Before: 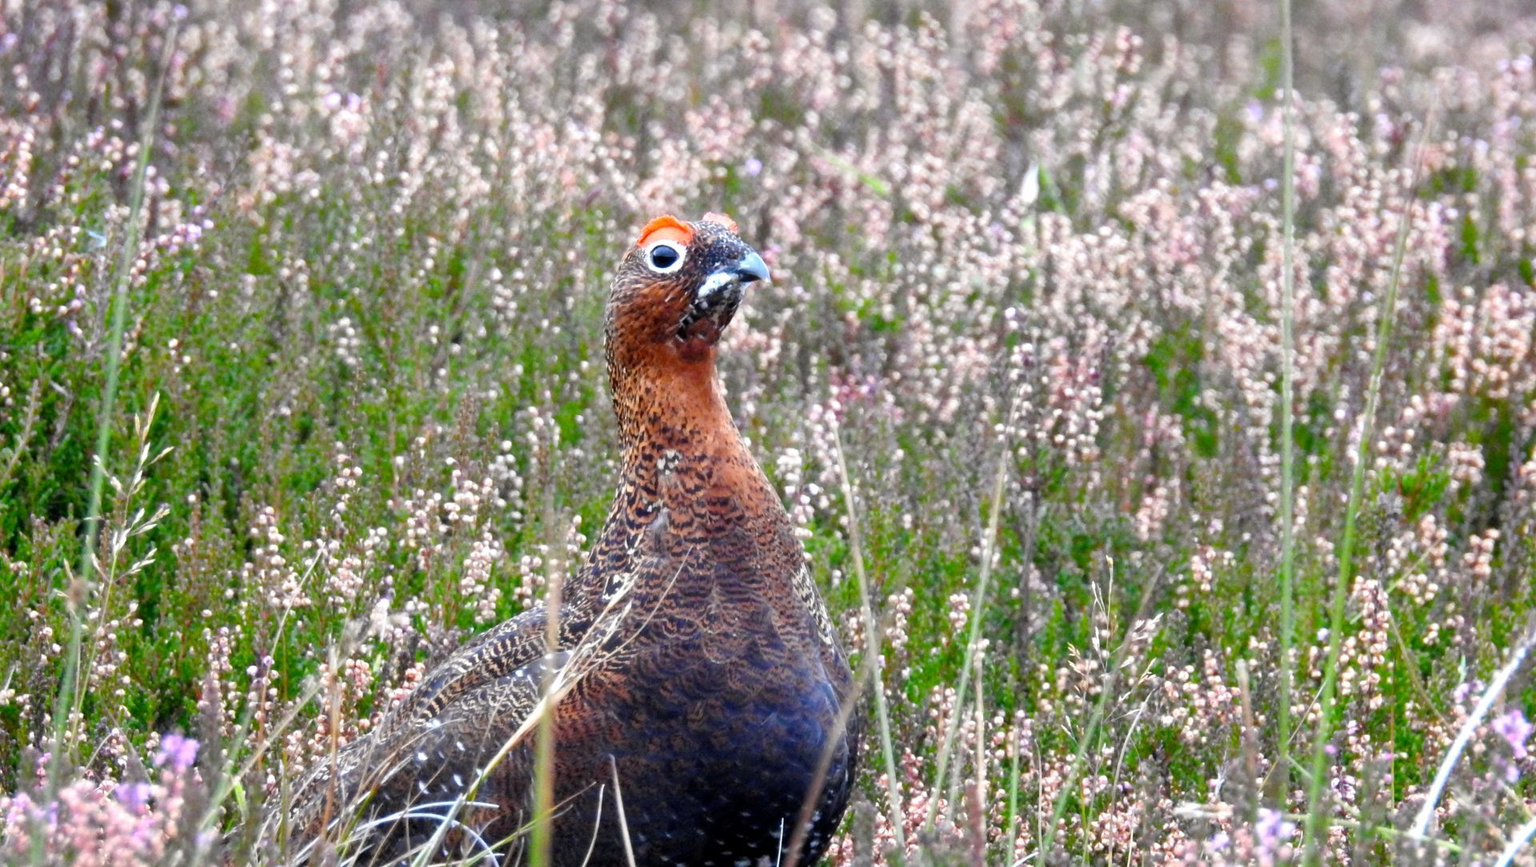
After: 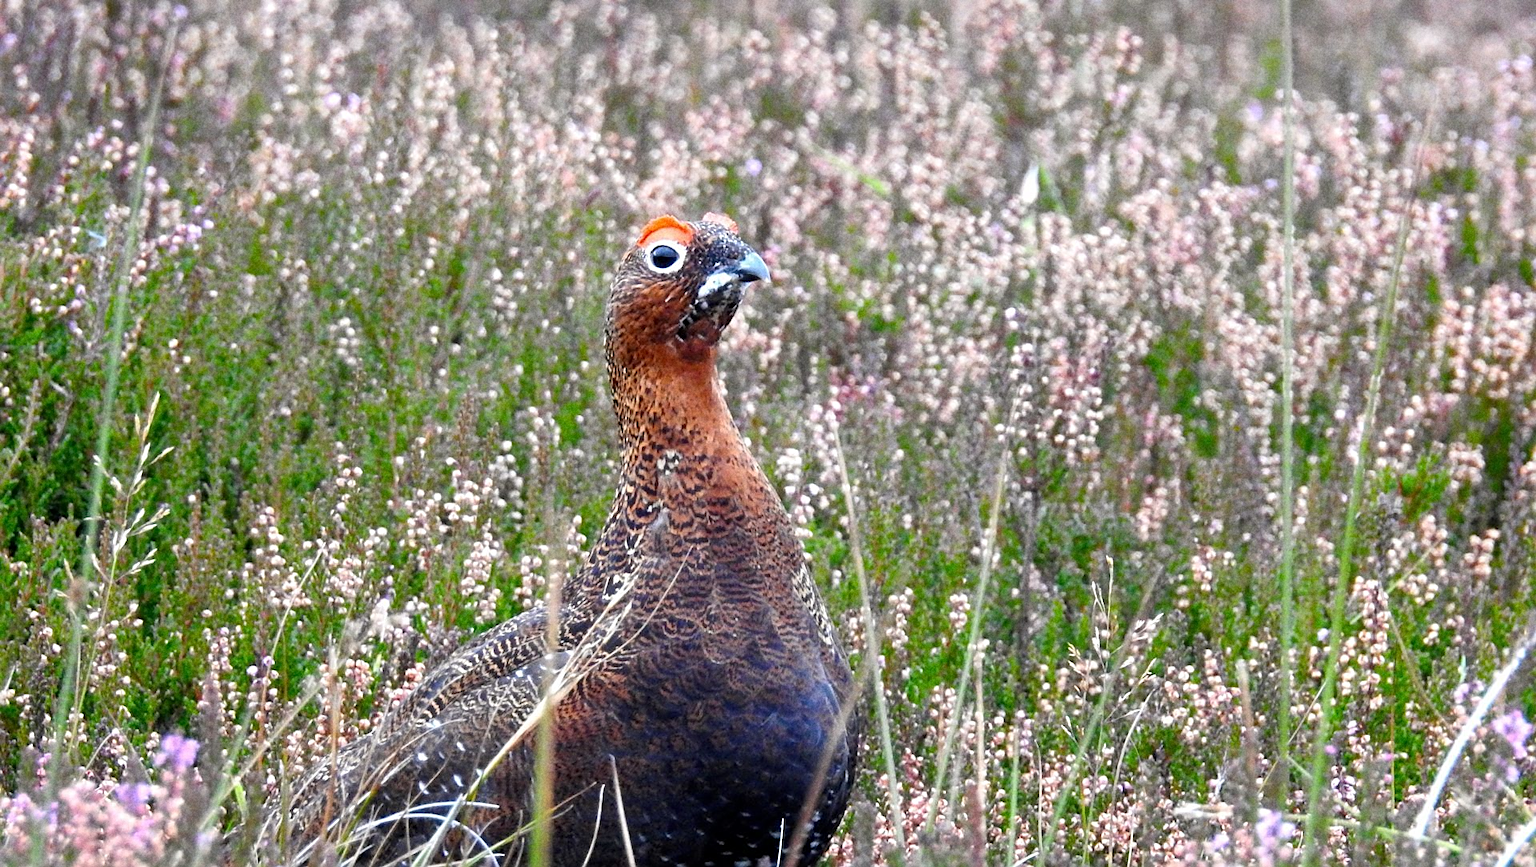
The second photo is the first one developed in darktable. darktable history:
sharpen: on, module defaults
grain: coarseness 22.88 ISO
